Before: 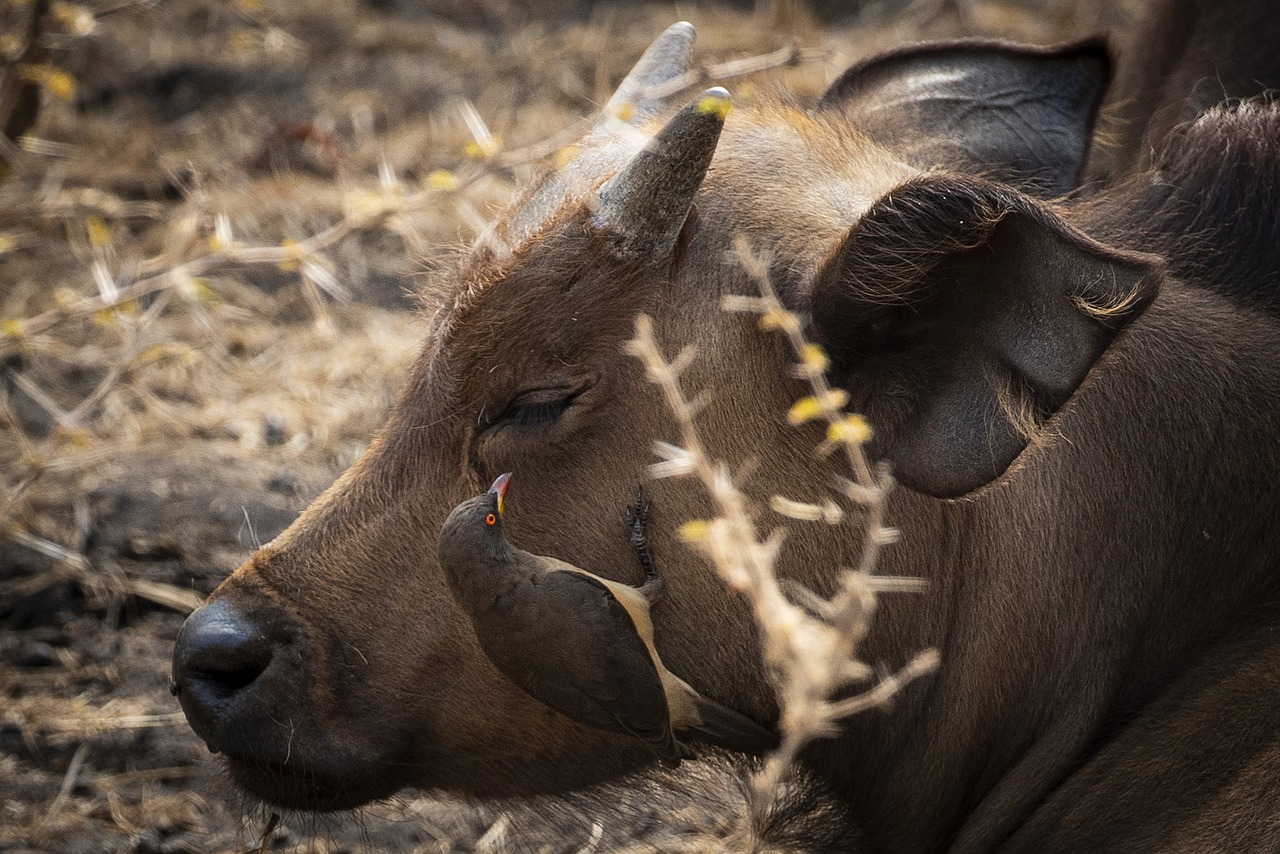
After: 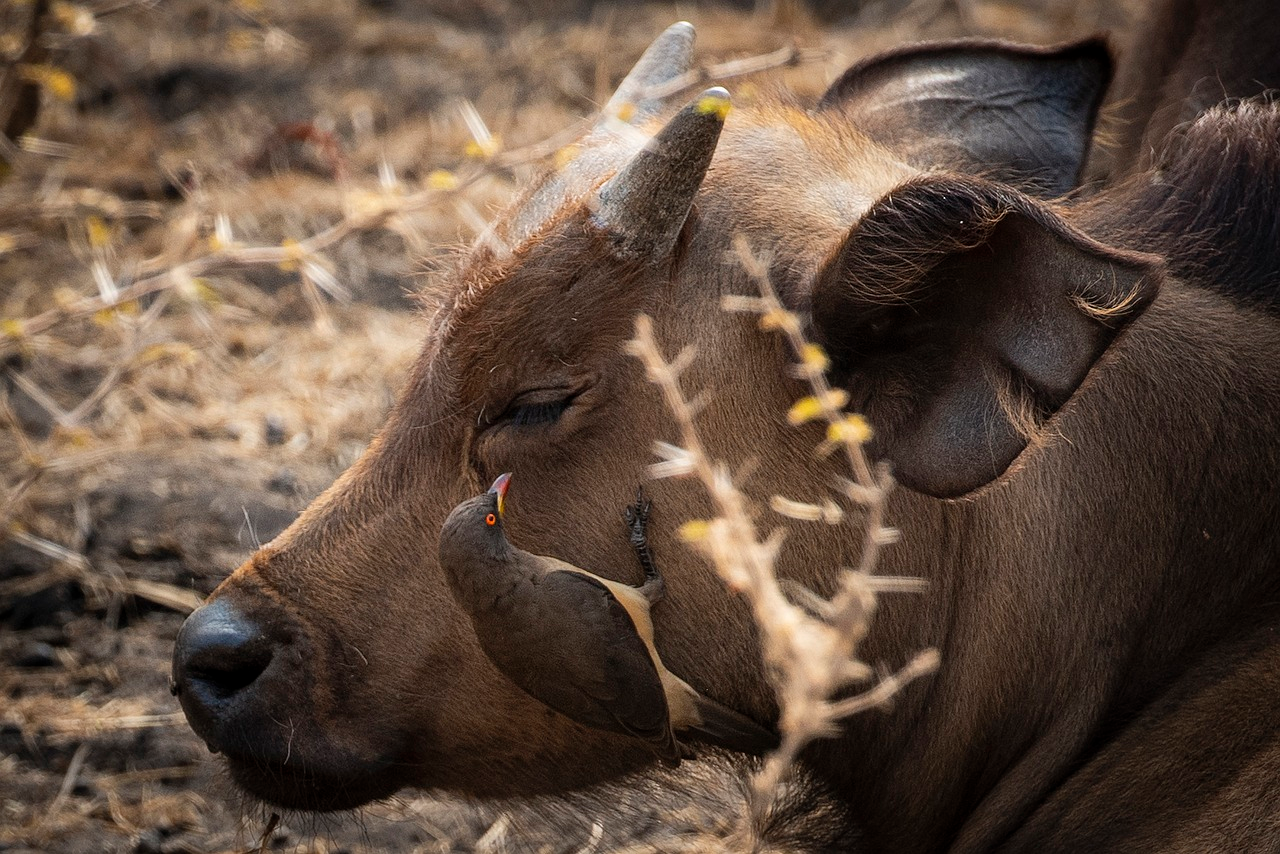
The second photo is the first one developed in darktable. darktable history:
shadows and highlights: shadows 25, highlights -25
